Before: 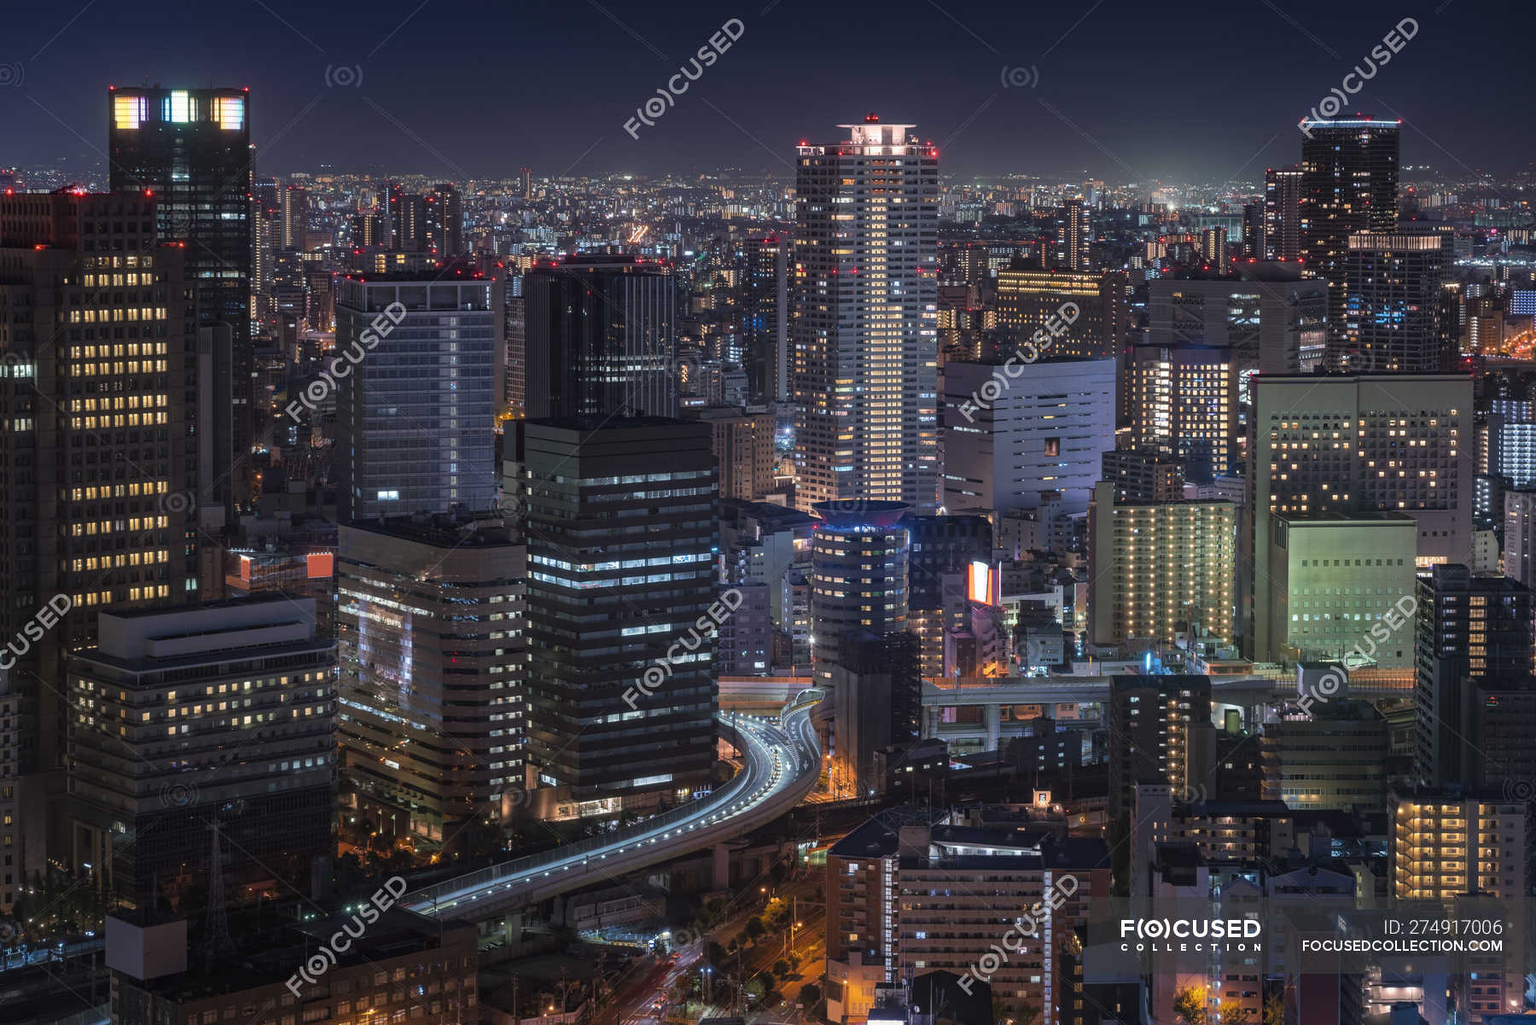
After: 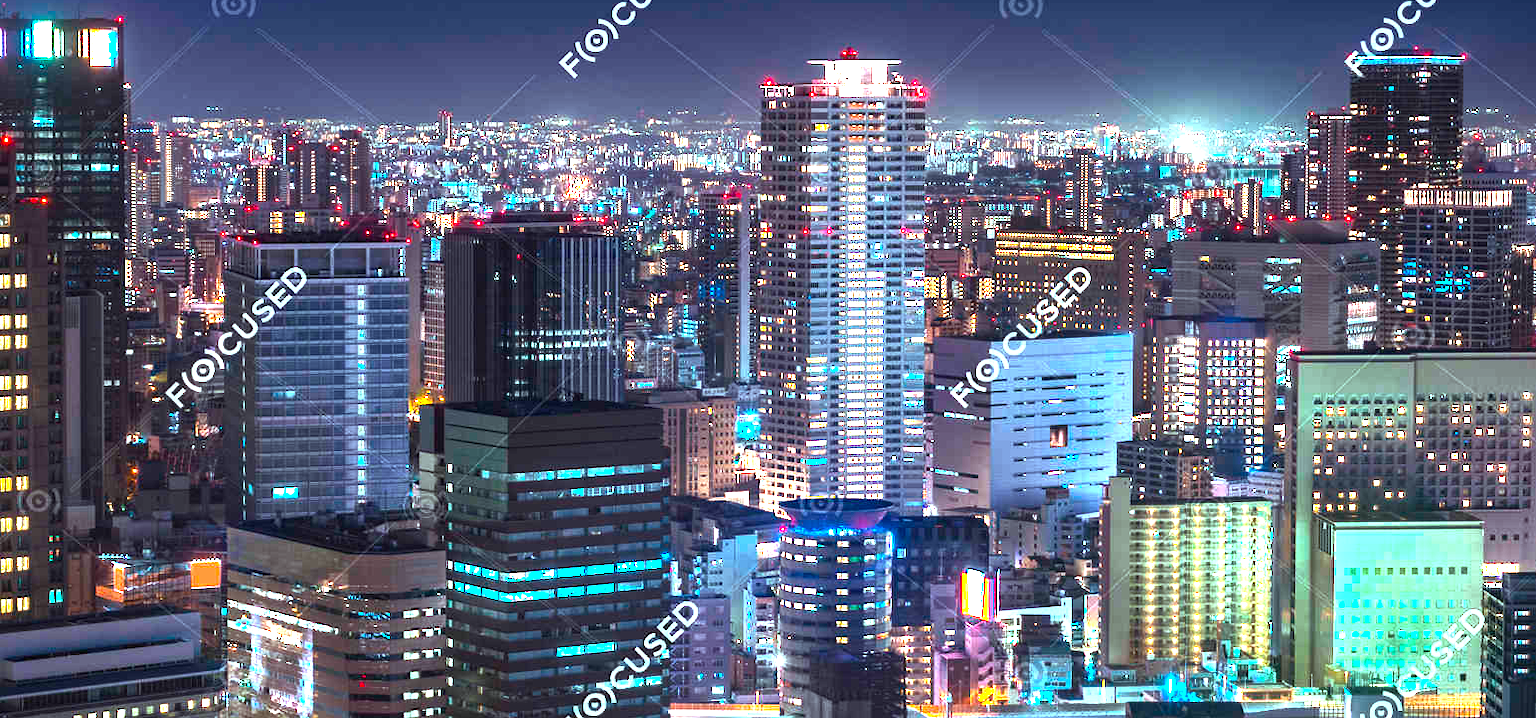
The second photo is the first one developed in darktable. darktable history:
crop and rotate: left 9.344%, top 7.117%, right 4.809%, bottom 32.64%
color balance rgb: highlights gain › chroma 5.408%, highlights gain › hue 194.46°, linear chroma grading › global chroma 0.375%, perceptual saturation grading › global saturation 25.656%, perceptual brilliance grading › global brilliance 34.969%, perceptual brilliance grading › highlights 50.661%, perceptual brilliance grading › mid-tones 59.986%, perceptual brilliance grading › shadows 34.957%
